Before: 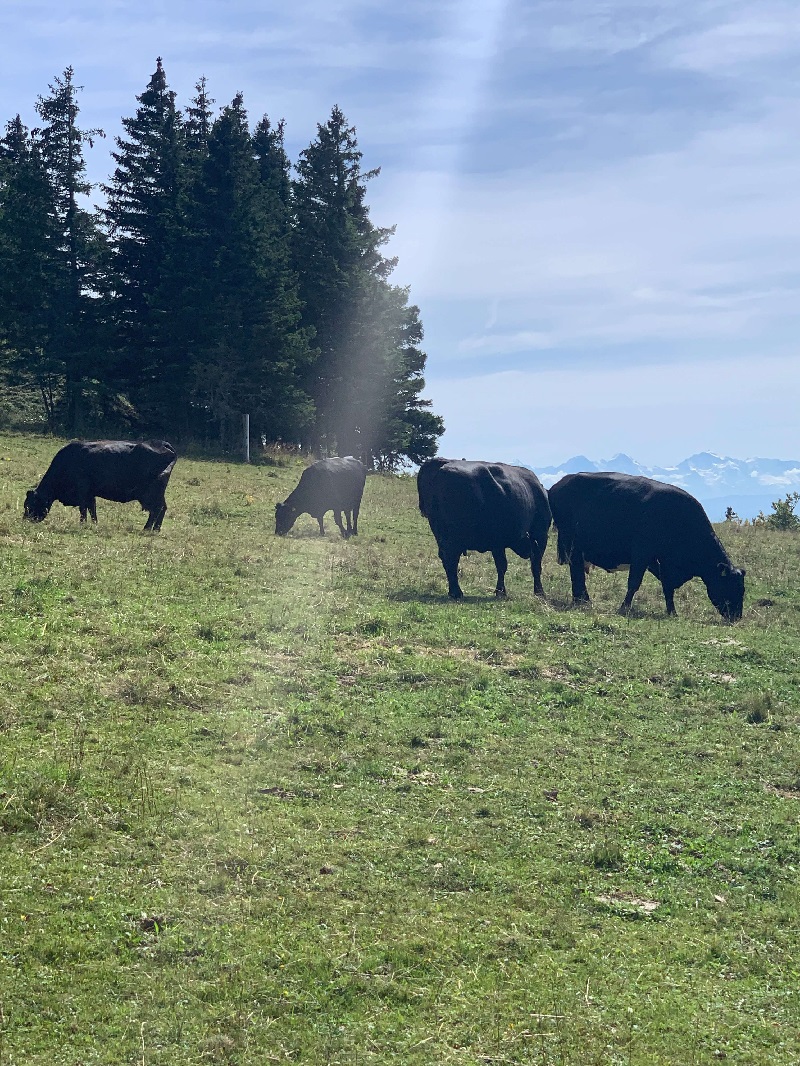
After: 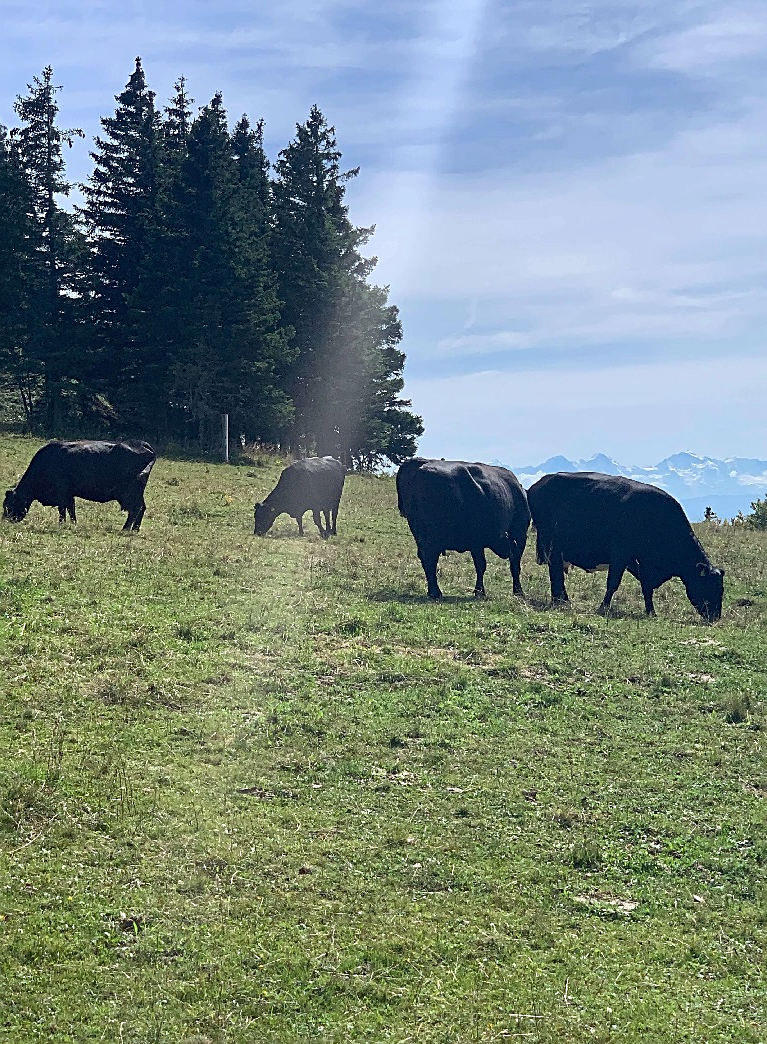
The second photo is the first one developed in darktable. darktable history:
crop and rotate: left 2.698%, right 1.311%, bottom 1.985%
haze removal: compatibility mode true, adaptive false
sharpen: on, module defaults
